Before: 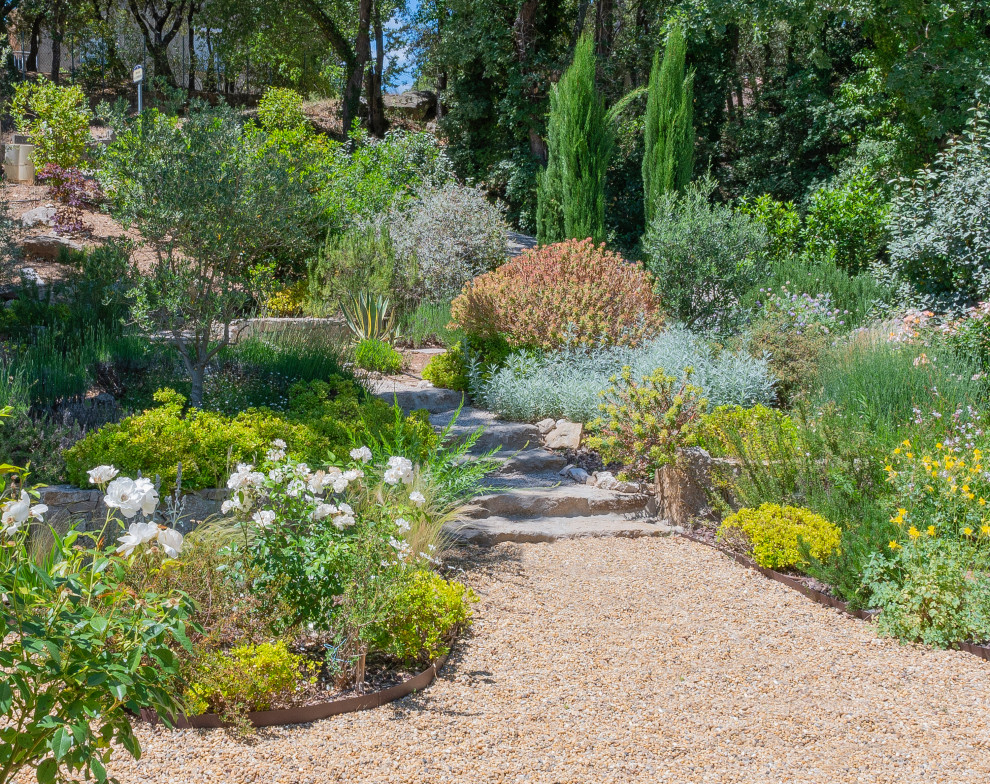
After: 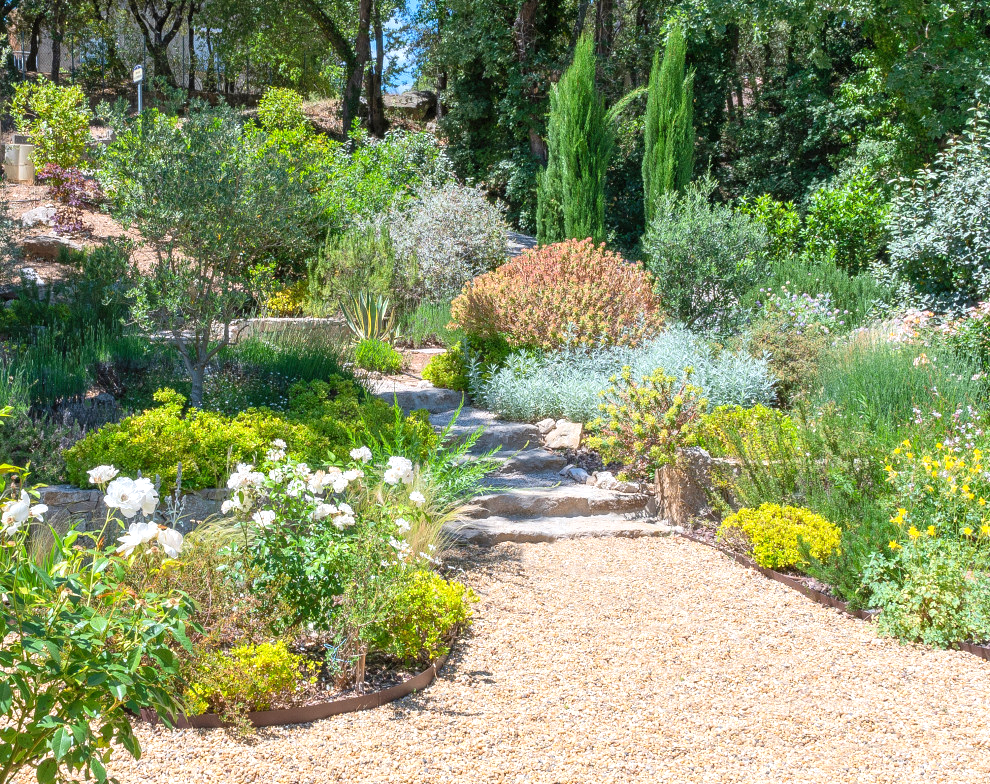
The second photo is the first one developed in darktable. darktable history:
exposure: exposure 0.607 EV, compensate highlight preservation false
shadows and highlights: radius 335.33, shadows 64.95, highlights 5.45, compress 87.95%, soften with gaussian
